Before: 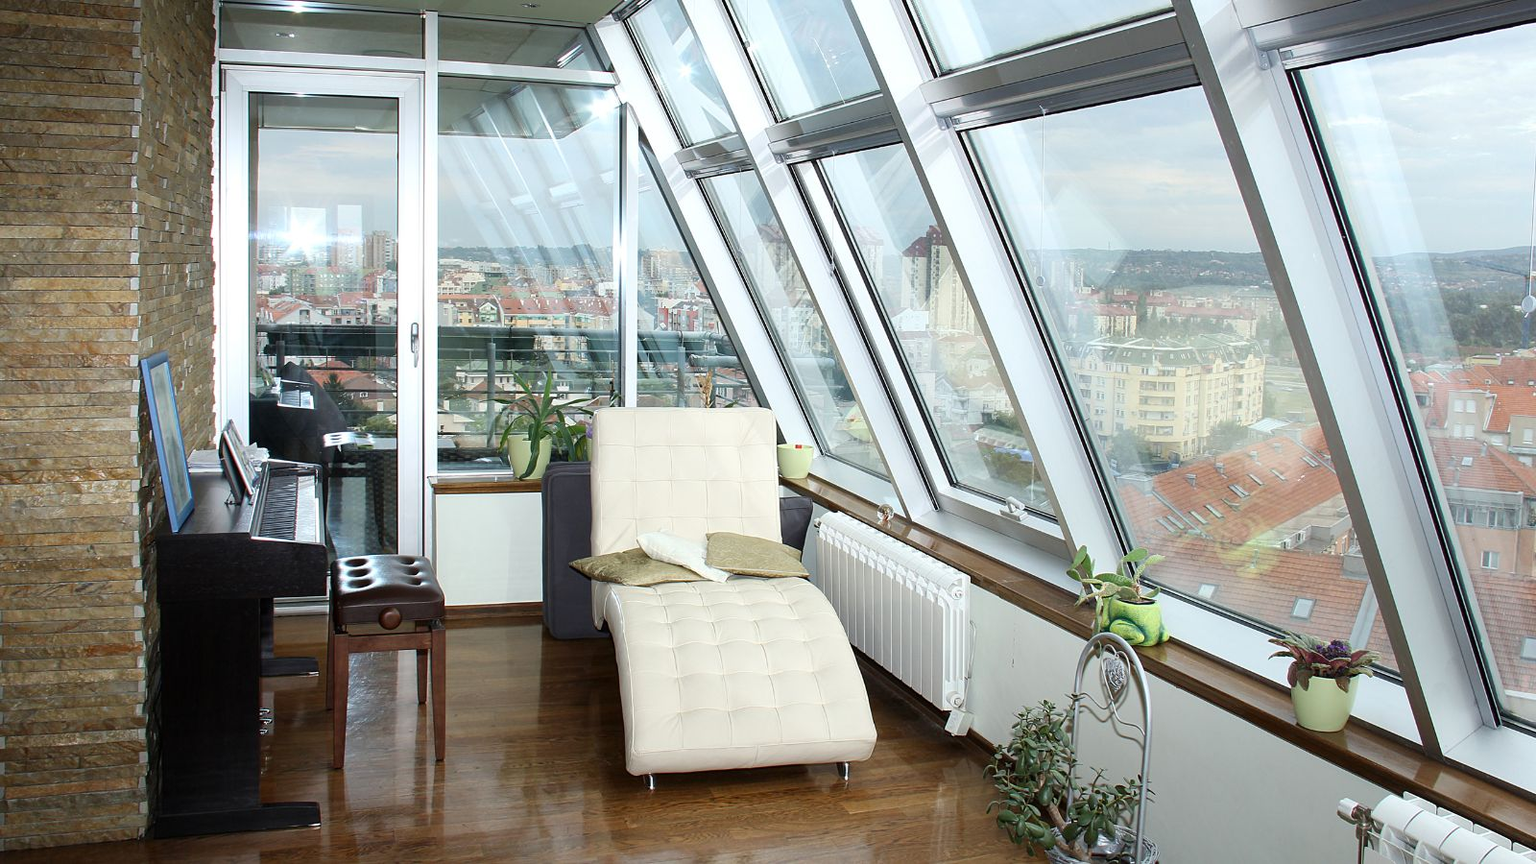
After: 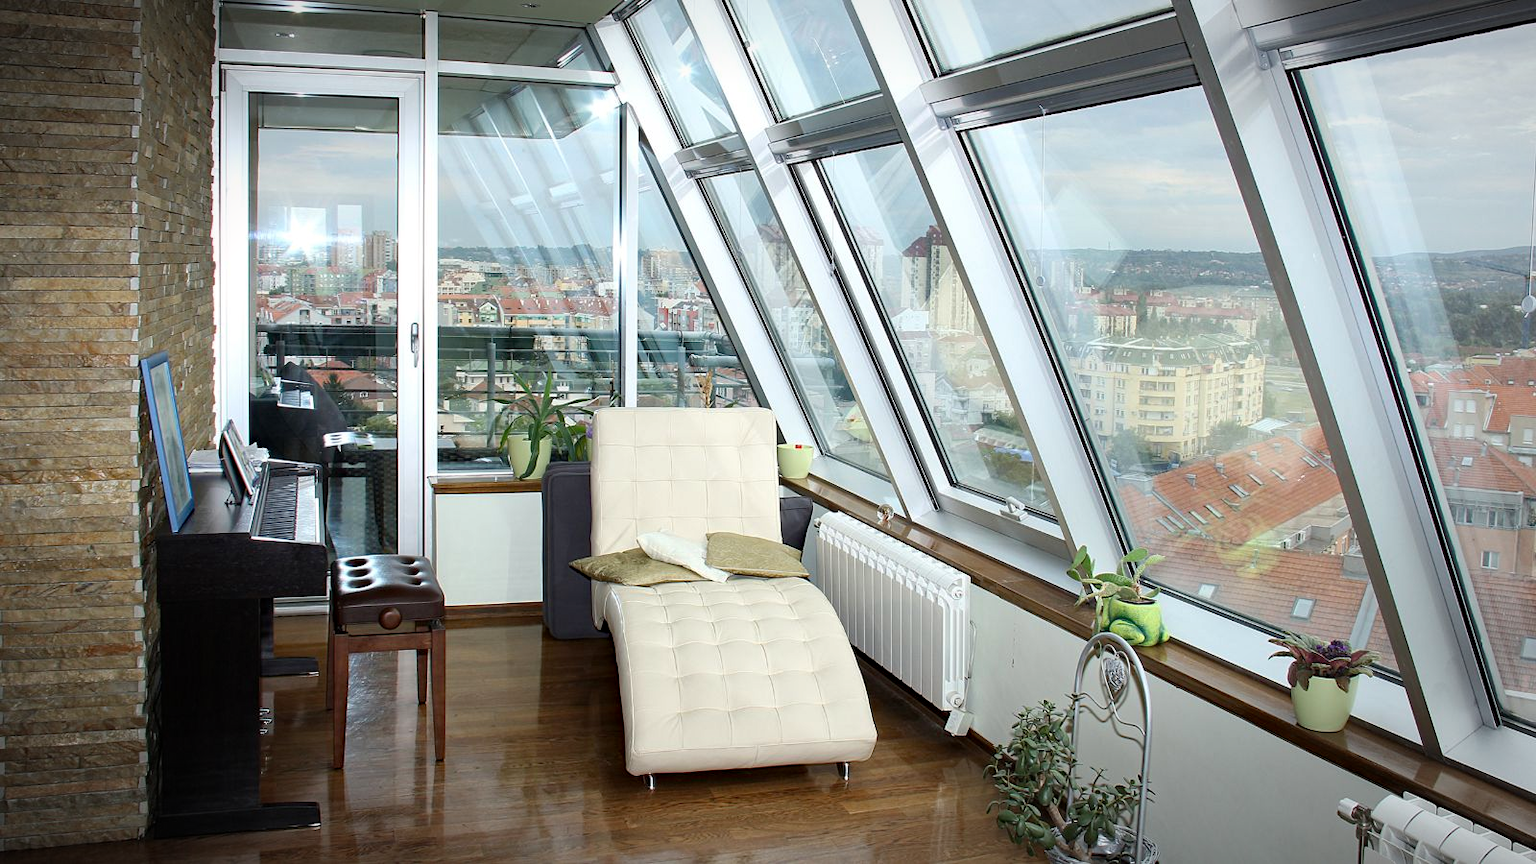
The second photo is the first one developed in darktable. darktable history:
vignetting: fall-off radius 70%, automatic ratio true
haze removal: compatibility mode true, adaptive false
